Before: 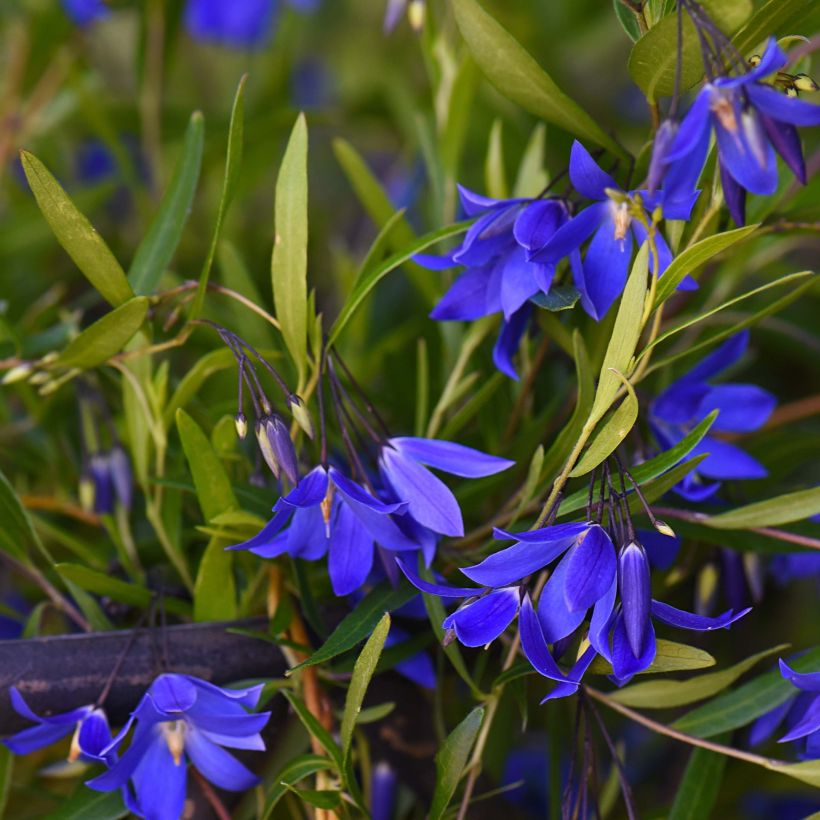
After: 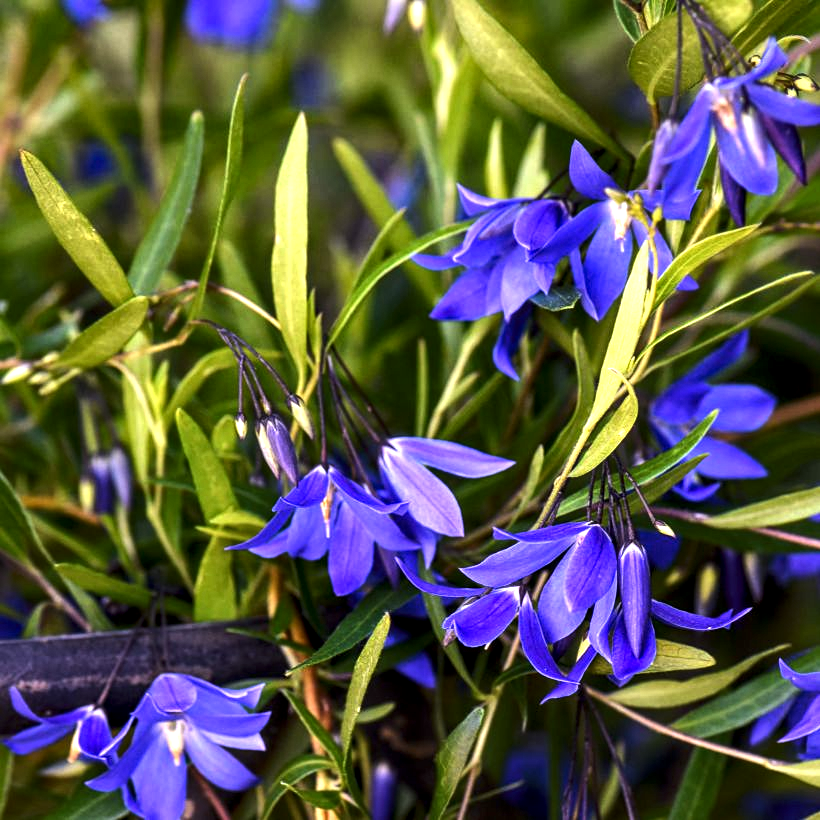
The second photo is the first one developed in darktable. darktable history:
local contrast: detail 144%
contrast brightness saturation: contrast 0.03, brightness -0.04
exposure: exposure 0.559 EV, compensate highlight preservation false
tone equalizer: -8 EV -0.75 EV, -7 EV -0.7 EV, -6 EV -0.6 EV, -5 EV -0.4 EV, -3 EV 0.4 EV, -2 EV 0.6 EV, -1 EV 0.7 EV, +0 EV 0.75 EV, edges refinement/feathering 500, mask exposure compensation -1.57 EV, preserve details no
